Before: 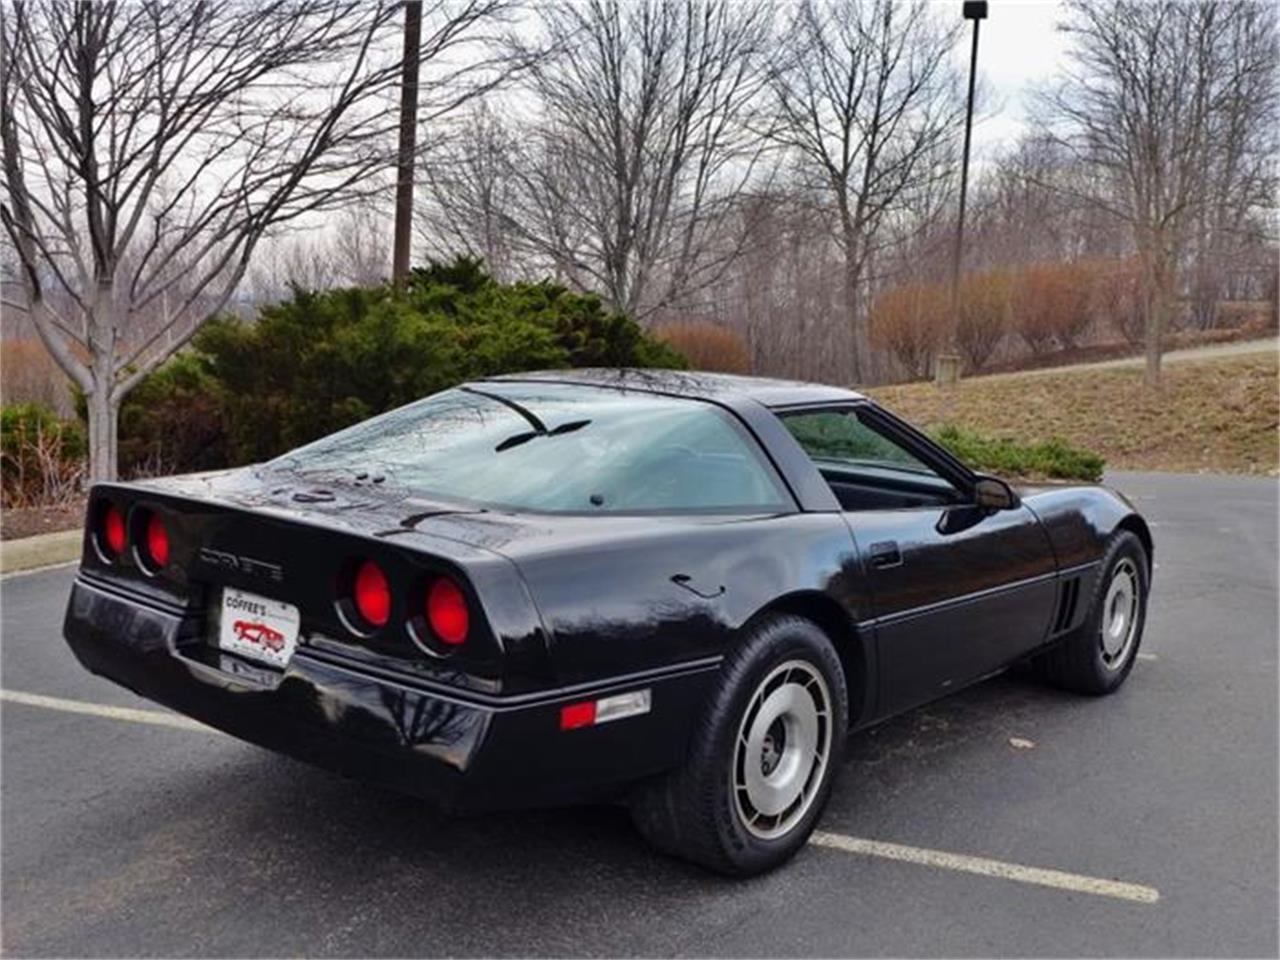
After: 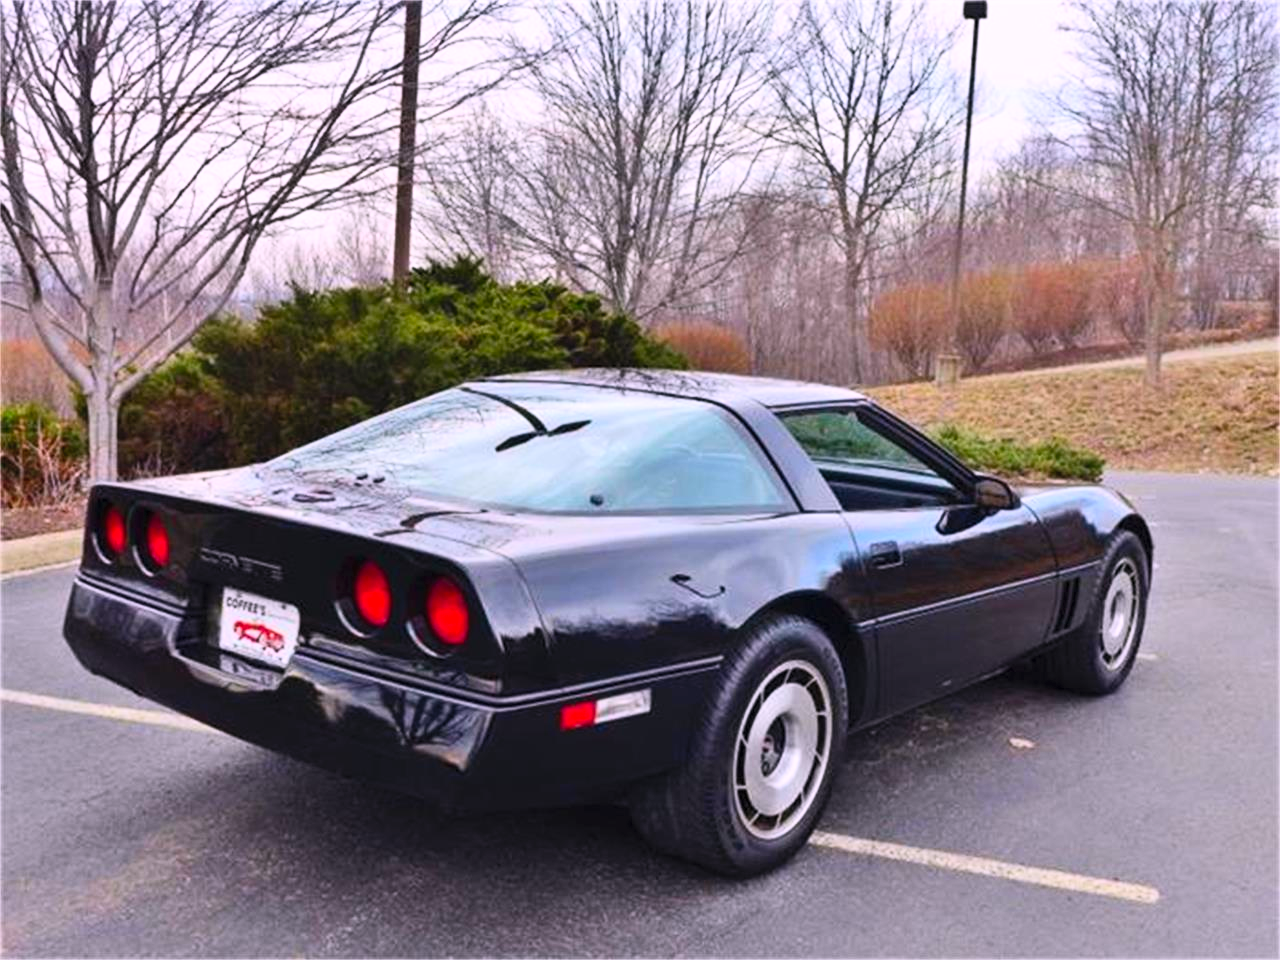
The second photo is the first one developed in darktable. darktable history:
white balance: red 1.05, blue 1.072
contrast brightness saturation: contrast 0.24, brightness 0.26, saturation 0.39
